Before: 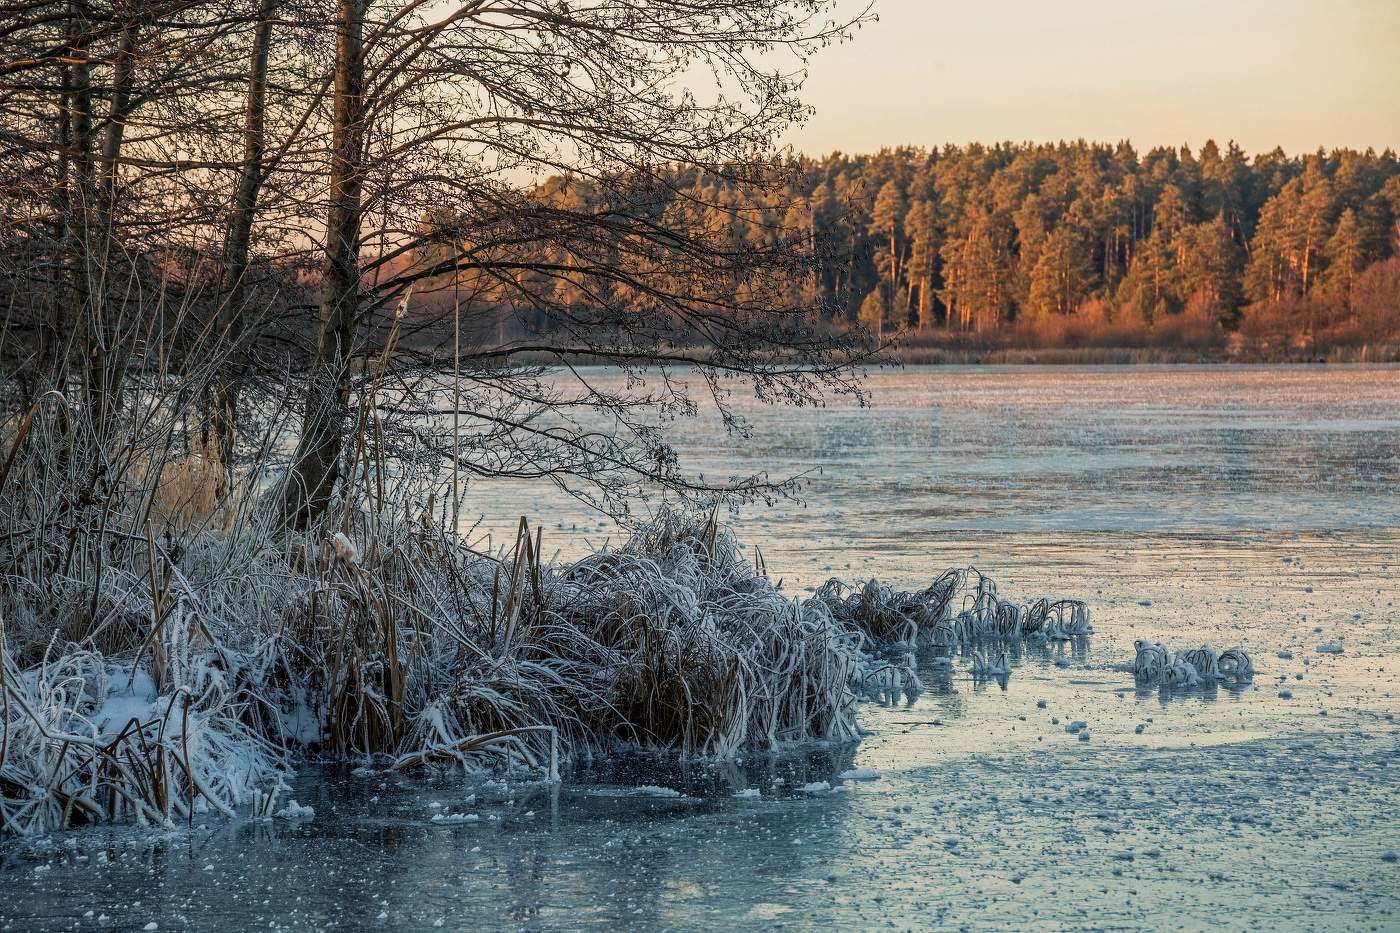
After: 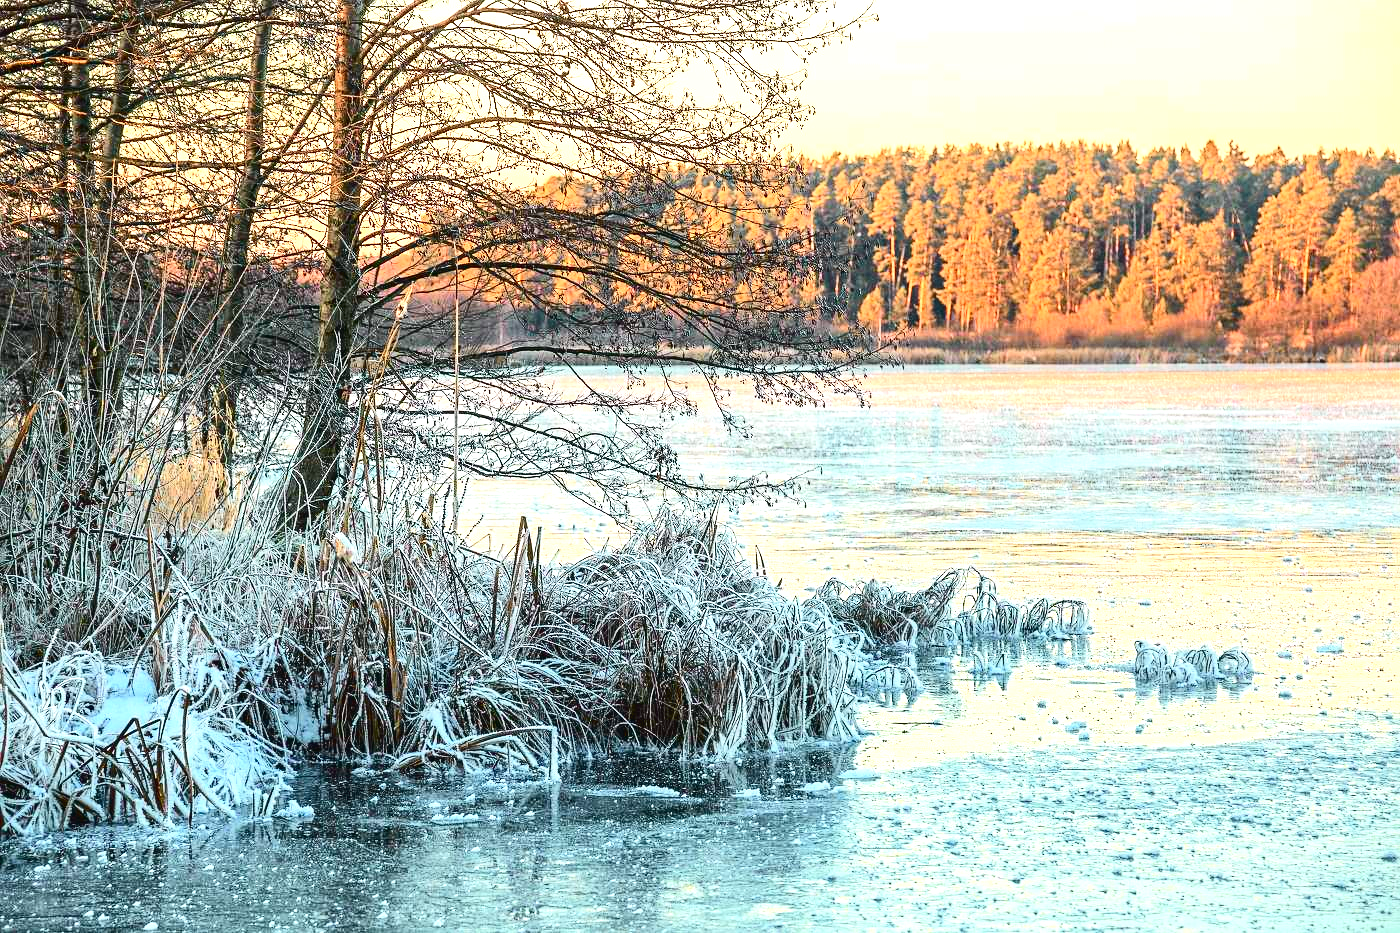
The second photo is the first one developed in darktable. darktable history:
exposure: black level correction 0, exposure 1.604 EV, compensate highlight preservation false
sharpen: amount 0.213
tone curve: curves: ch0 [(0, 0.028) (0.037, 0.05) (0.123, 0.108) (0.19, 0.164) (0.269, 0.247) (0.475, 0.533) (0.595, 0.695) (0.718, 0.823) (0.855, 0.913) (1, 0.982)]; ch1 [(0, 0) (0.243, 0.245) (0.427, 0.41) (0.493, 0.481) (0.505, 0.502) (0.536, 0.545) (0.56, 0.582) (0.611, 0.644) (0.769, 0.807) (1, 1)]; ch2 [(0, 0) (0.249, 0.216) (0.349, 0.321) (0.424, 0.442) (0.476, 0.483) (0.498, 0.499) (0.517, 0.519) (0.532, 0.55) (0.569, 0.608) (0.614, 0.661) (0.706, 0.75) (0.808, 0.809) (0.991, 0.968)], color space Lab, independent channels, preserve colors none
